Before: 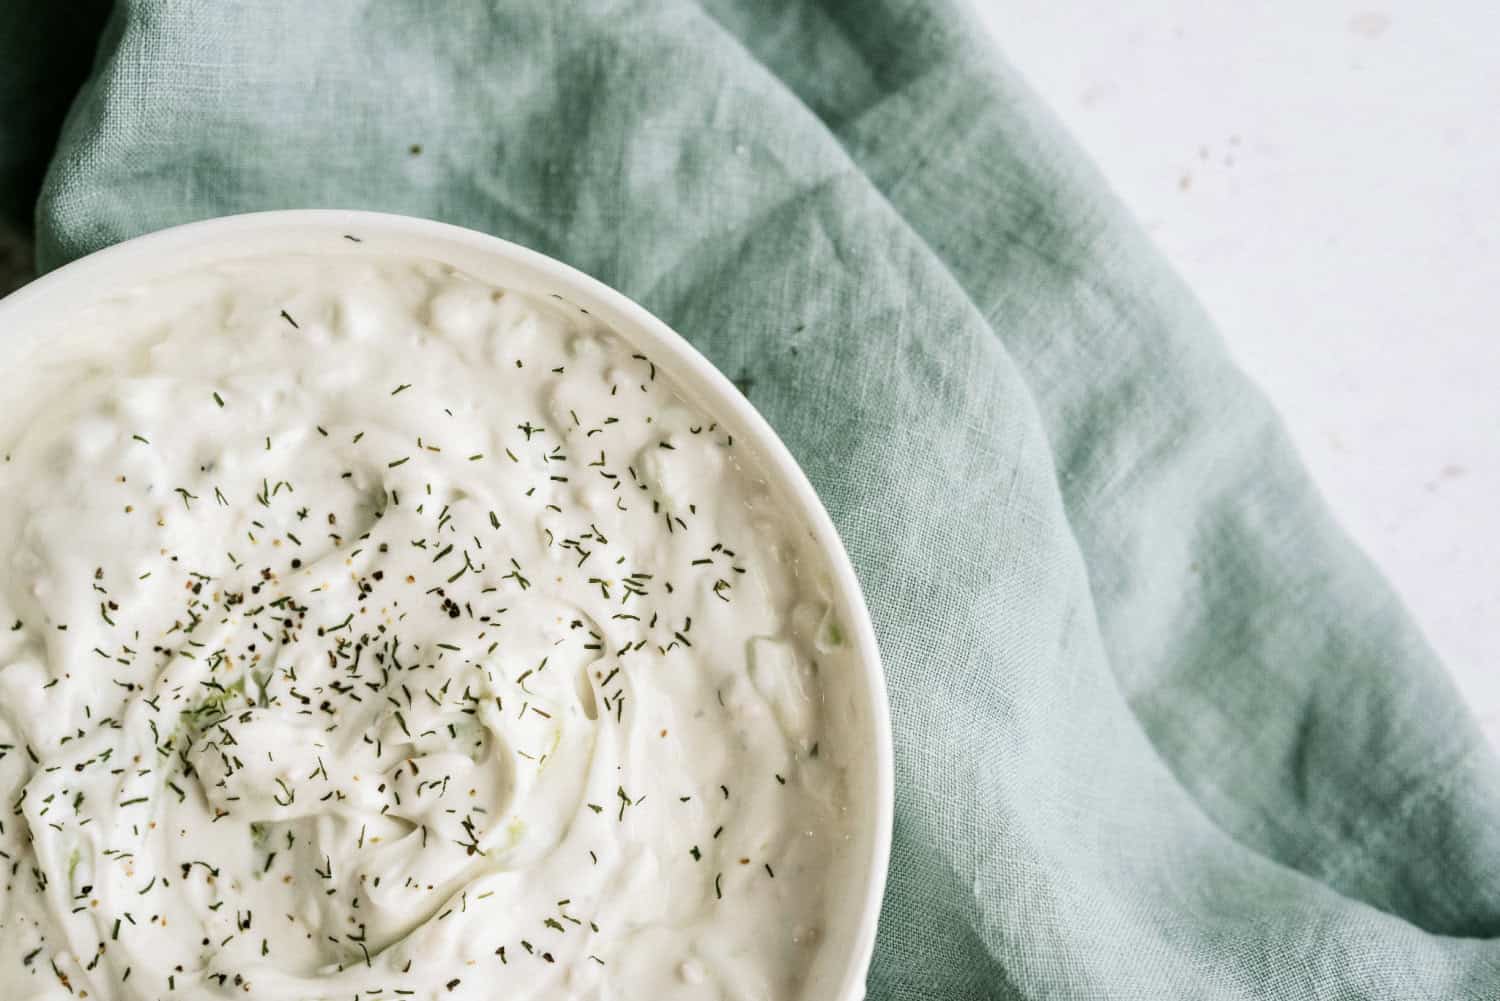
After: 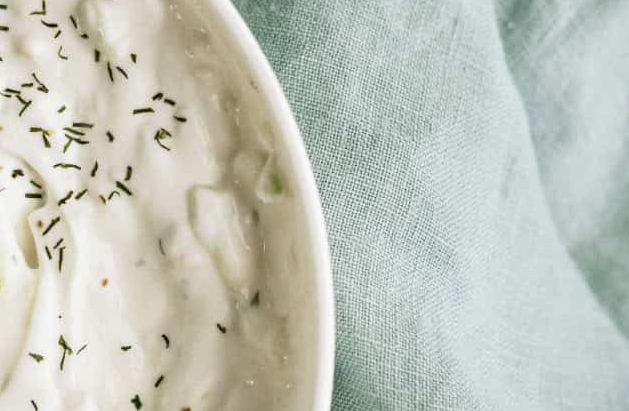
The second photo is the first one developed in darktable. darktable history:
crop: left 37.32%, top 45.146%, right 20.731%, bottom 13.785%
